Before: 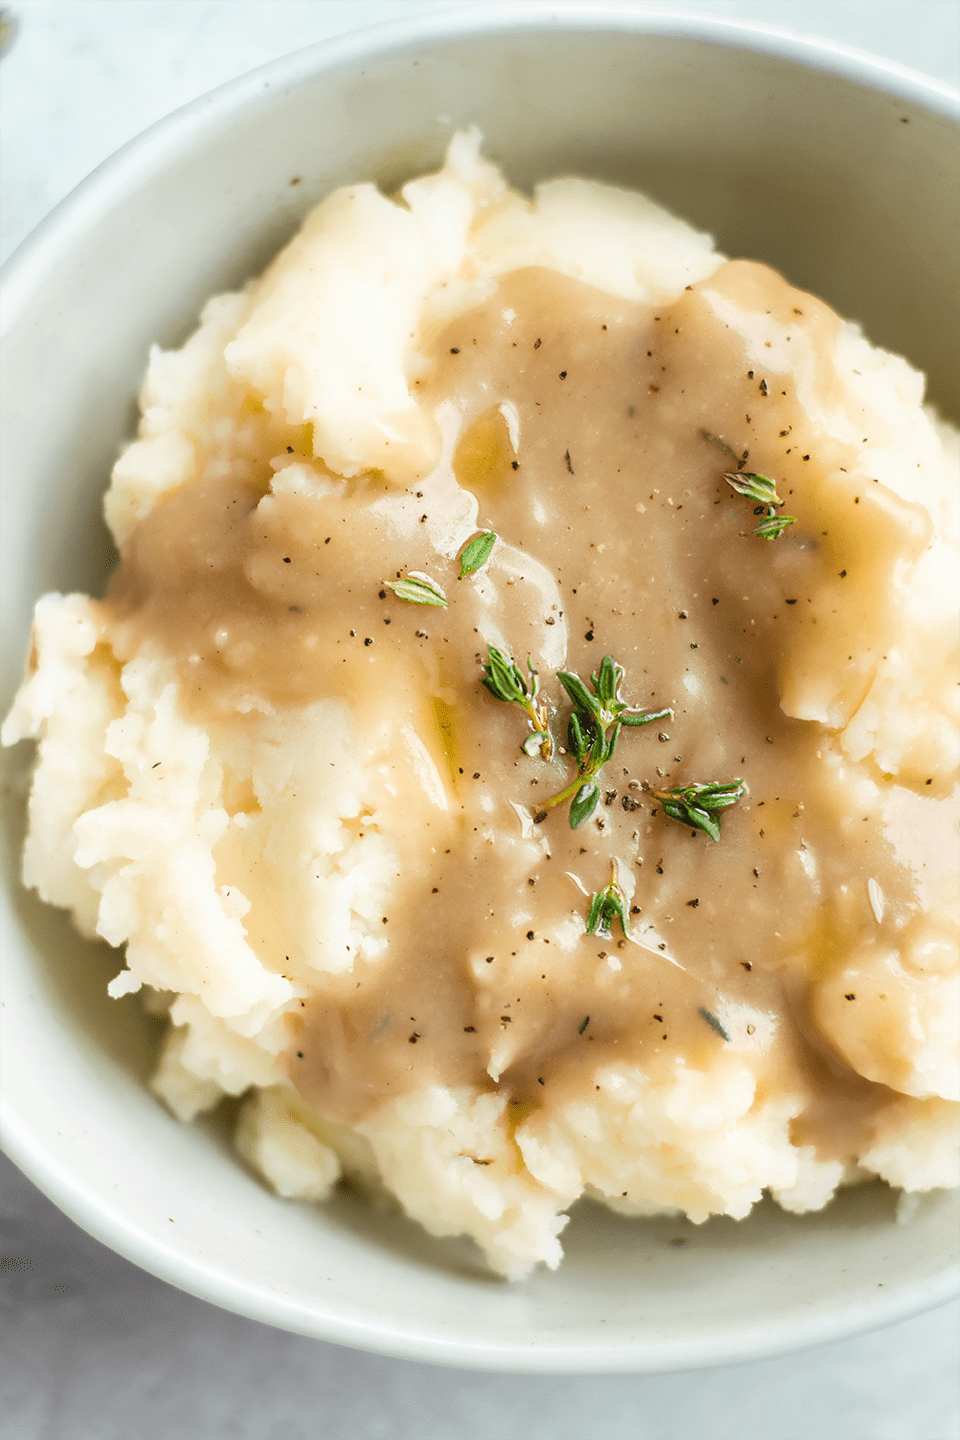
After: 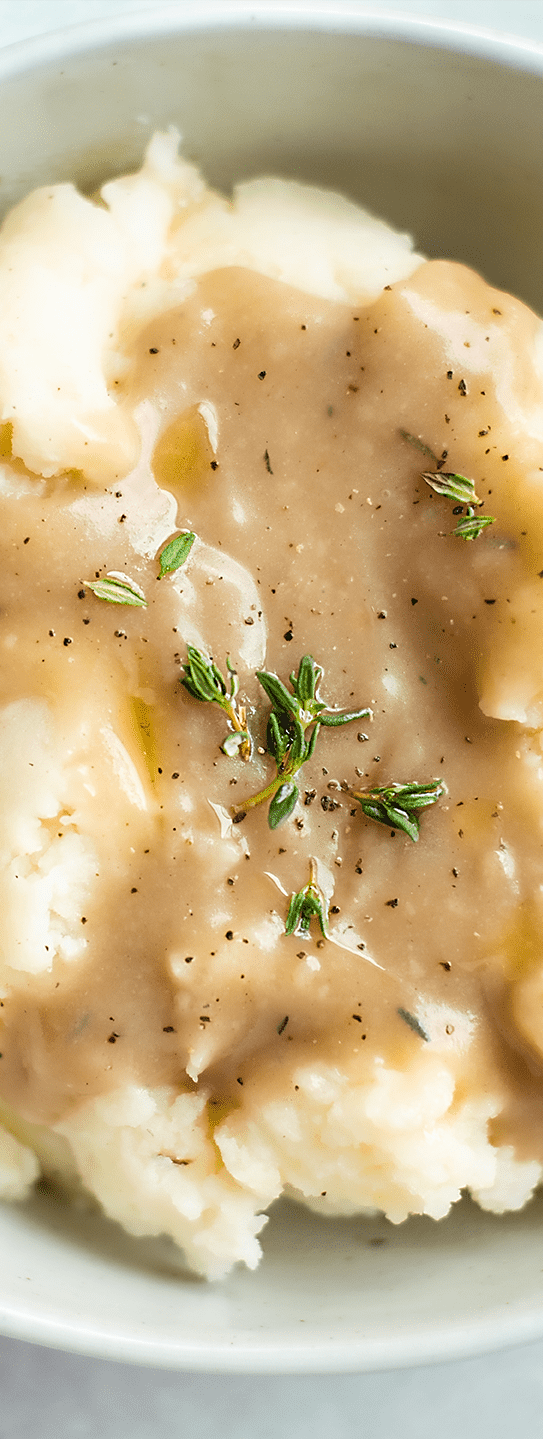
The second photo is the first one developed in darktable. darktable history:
tone curve: color space Lab, linked channels, preserve colors none
crop: left 31.458%, top 0%, right 11.876%
sharpen: radius 1.864, amount 0.398, threshold 1.271
